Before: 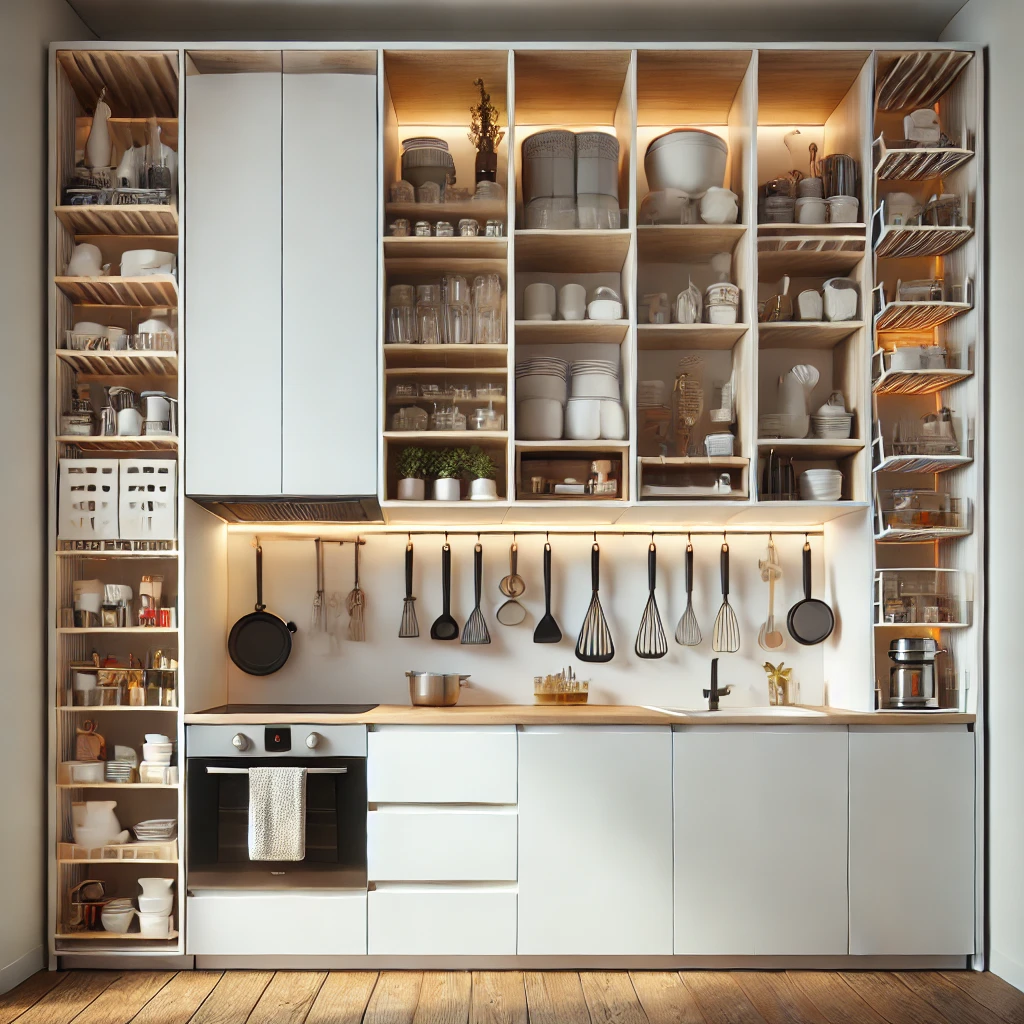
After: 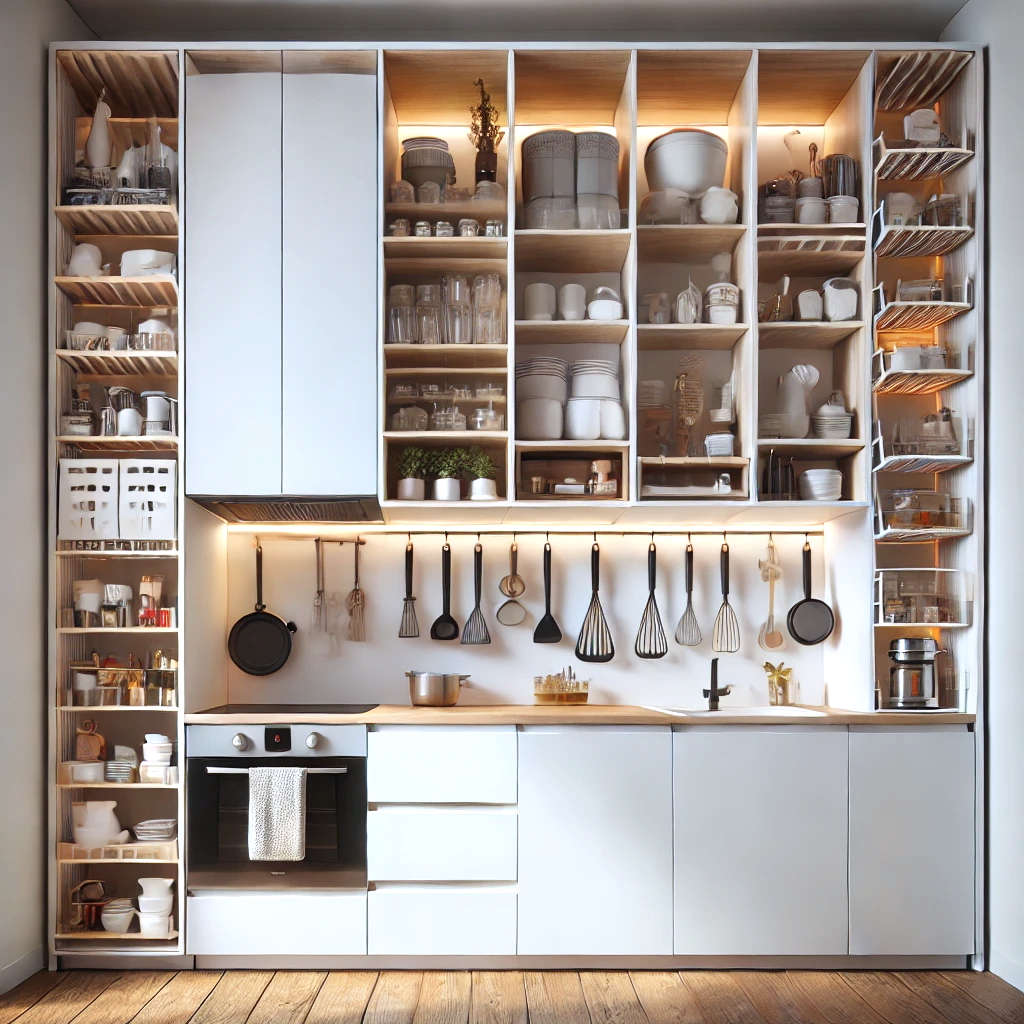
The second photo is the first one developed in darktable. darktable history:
exposure: exposure 0.201 EV, compensate exposure bias true, compensate highlight preservation false
color calibration: illuminant as shot in camera, x 0.358, y 0.373, temperature 4628.91 K
